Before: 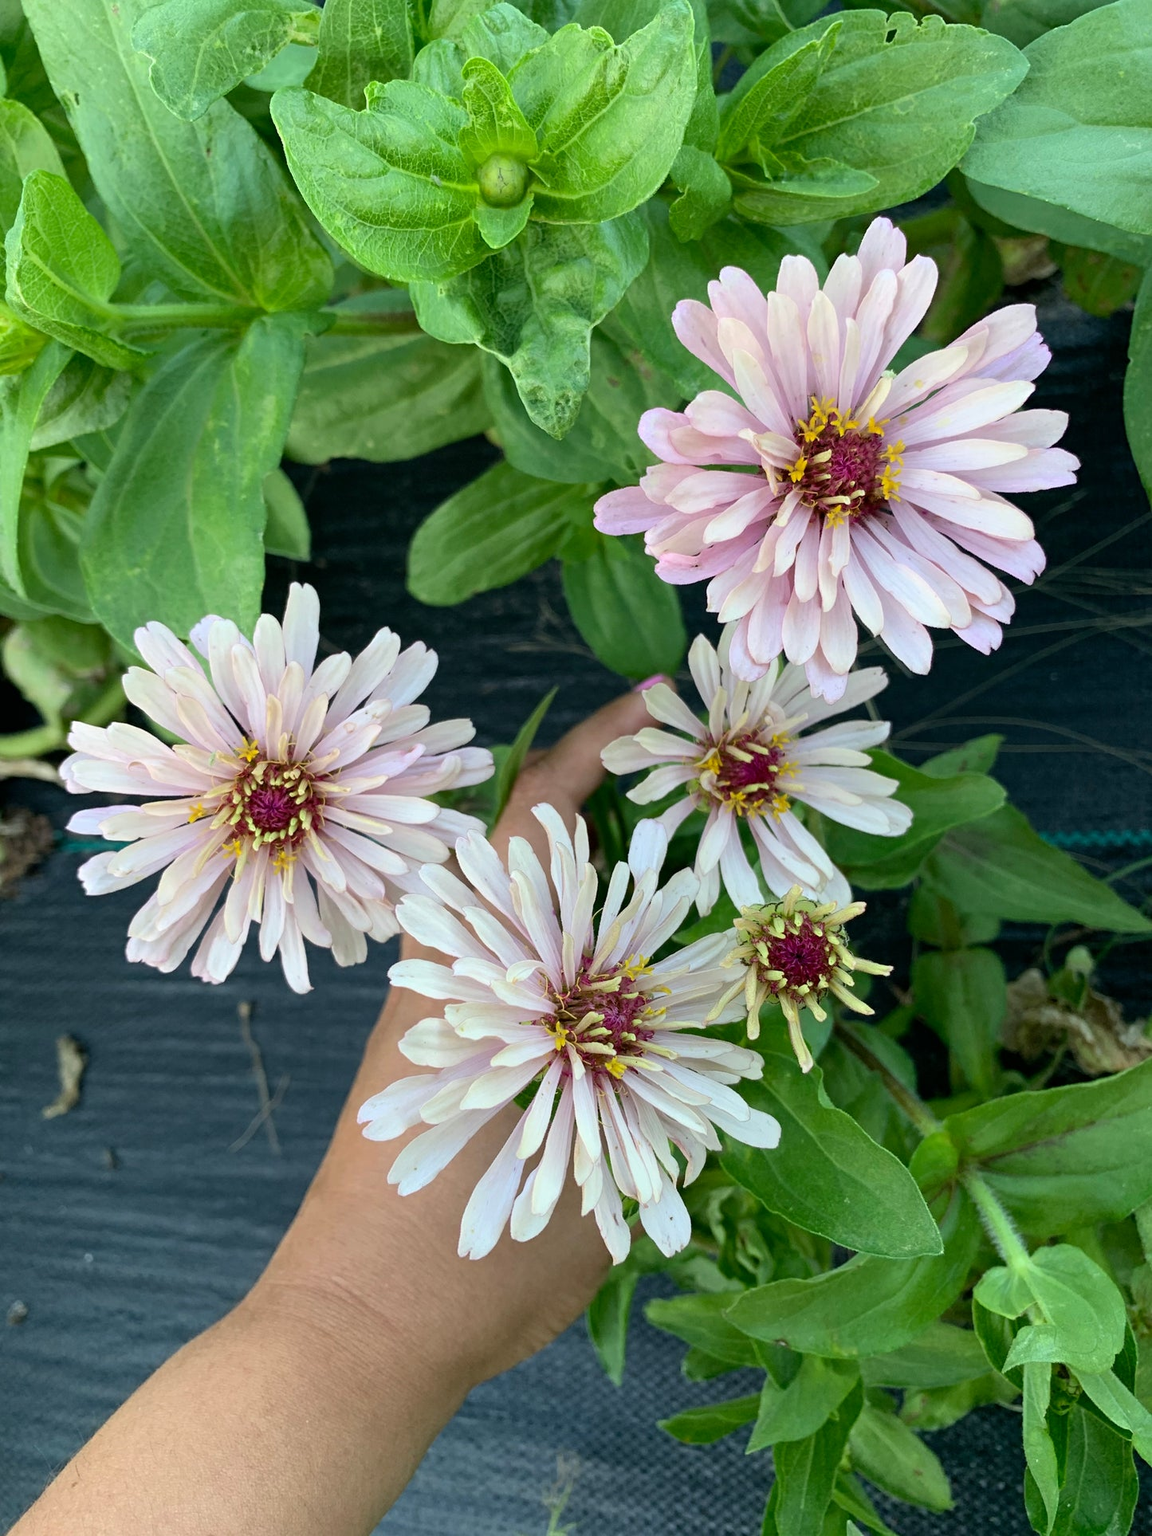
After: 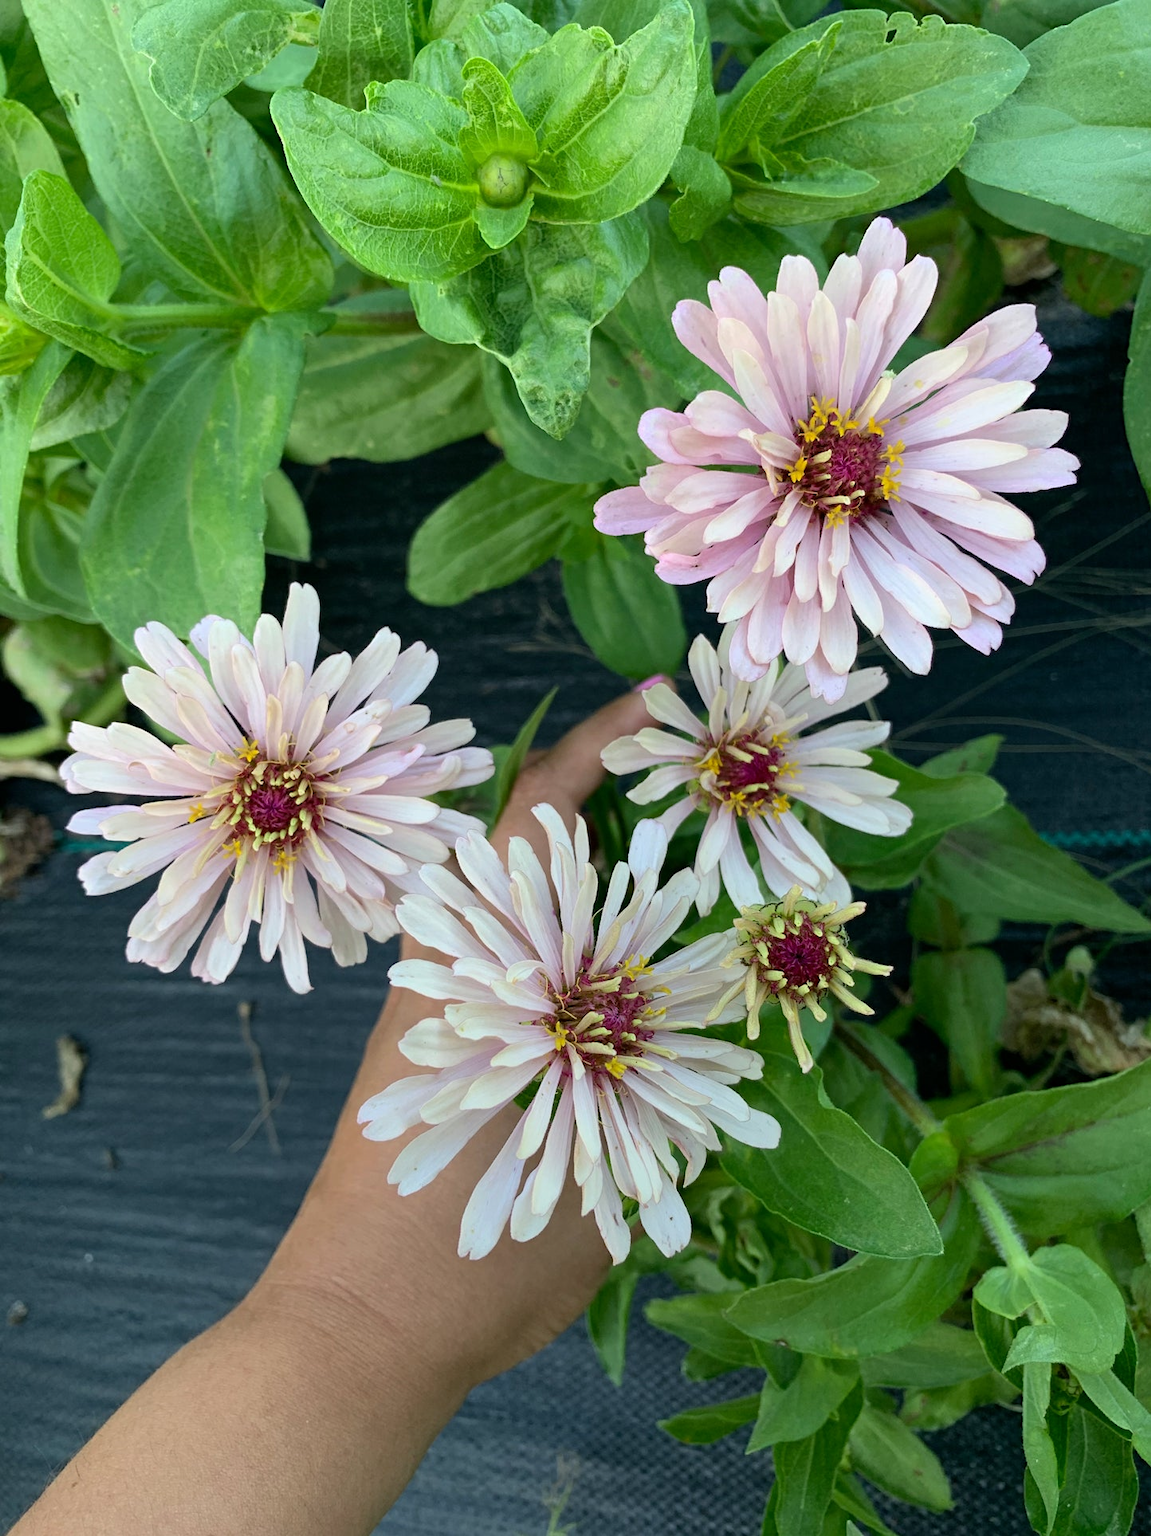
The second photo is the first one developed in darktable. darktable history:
color balance: contrast fulcrum 17.78%
graduated density: rotation -180°, offset 24.95
